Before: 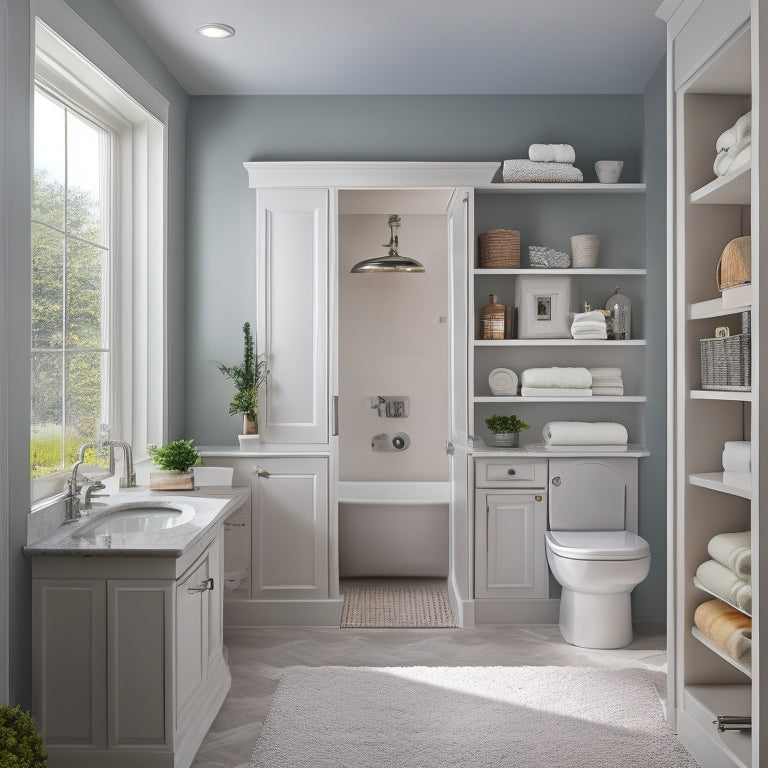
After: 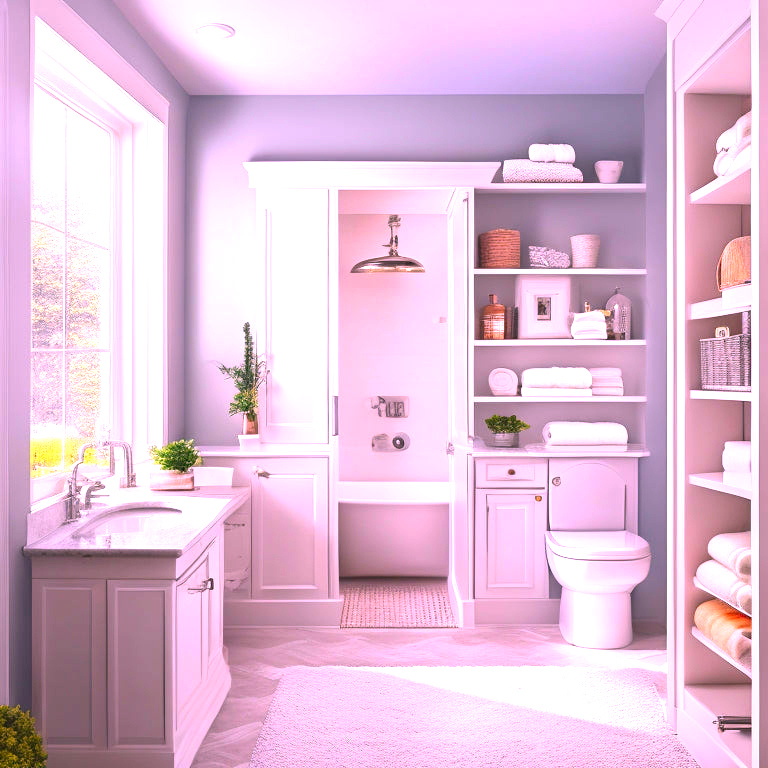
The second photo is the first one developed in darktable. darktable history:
color correction: highlights a* 19.54, highlights b* -11.18, saturation 1.66
exposure: black level correction 0, exposure 1.193 EV, compensate highlight preservation false
